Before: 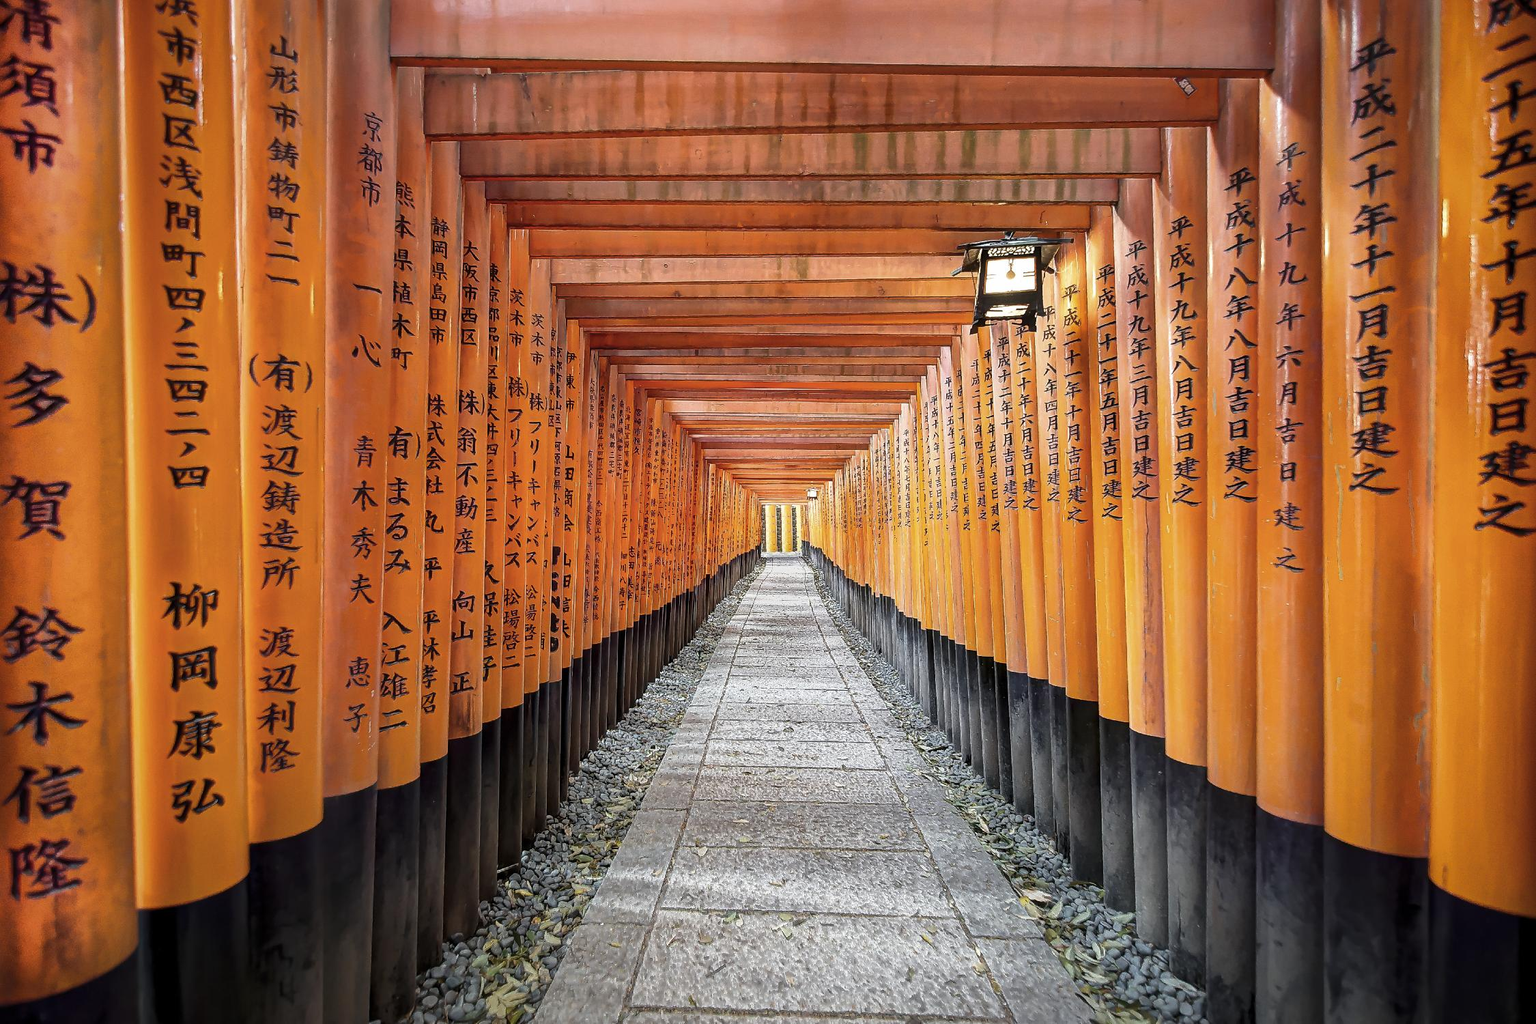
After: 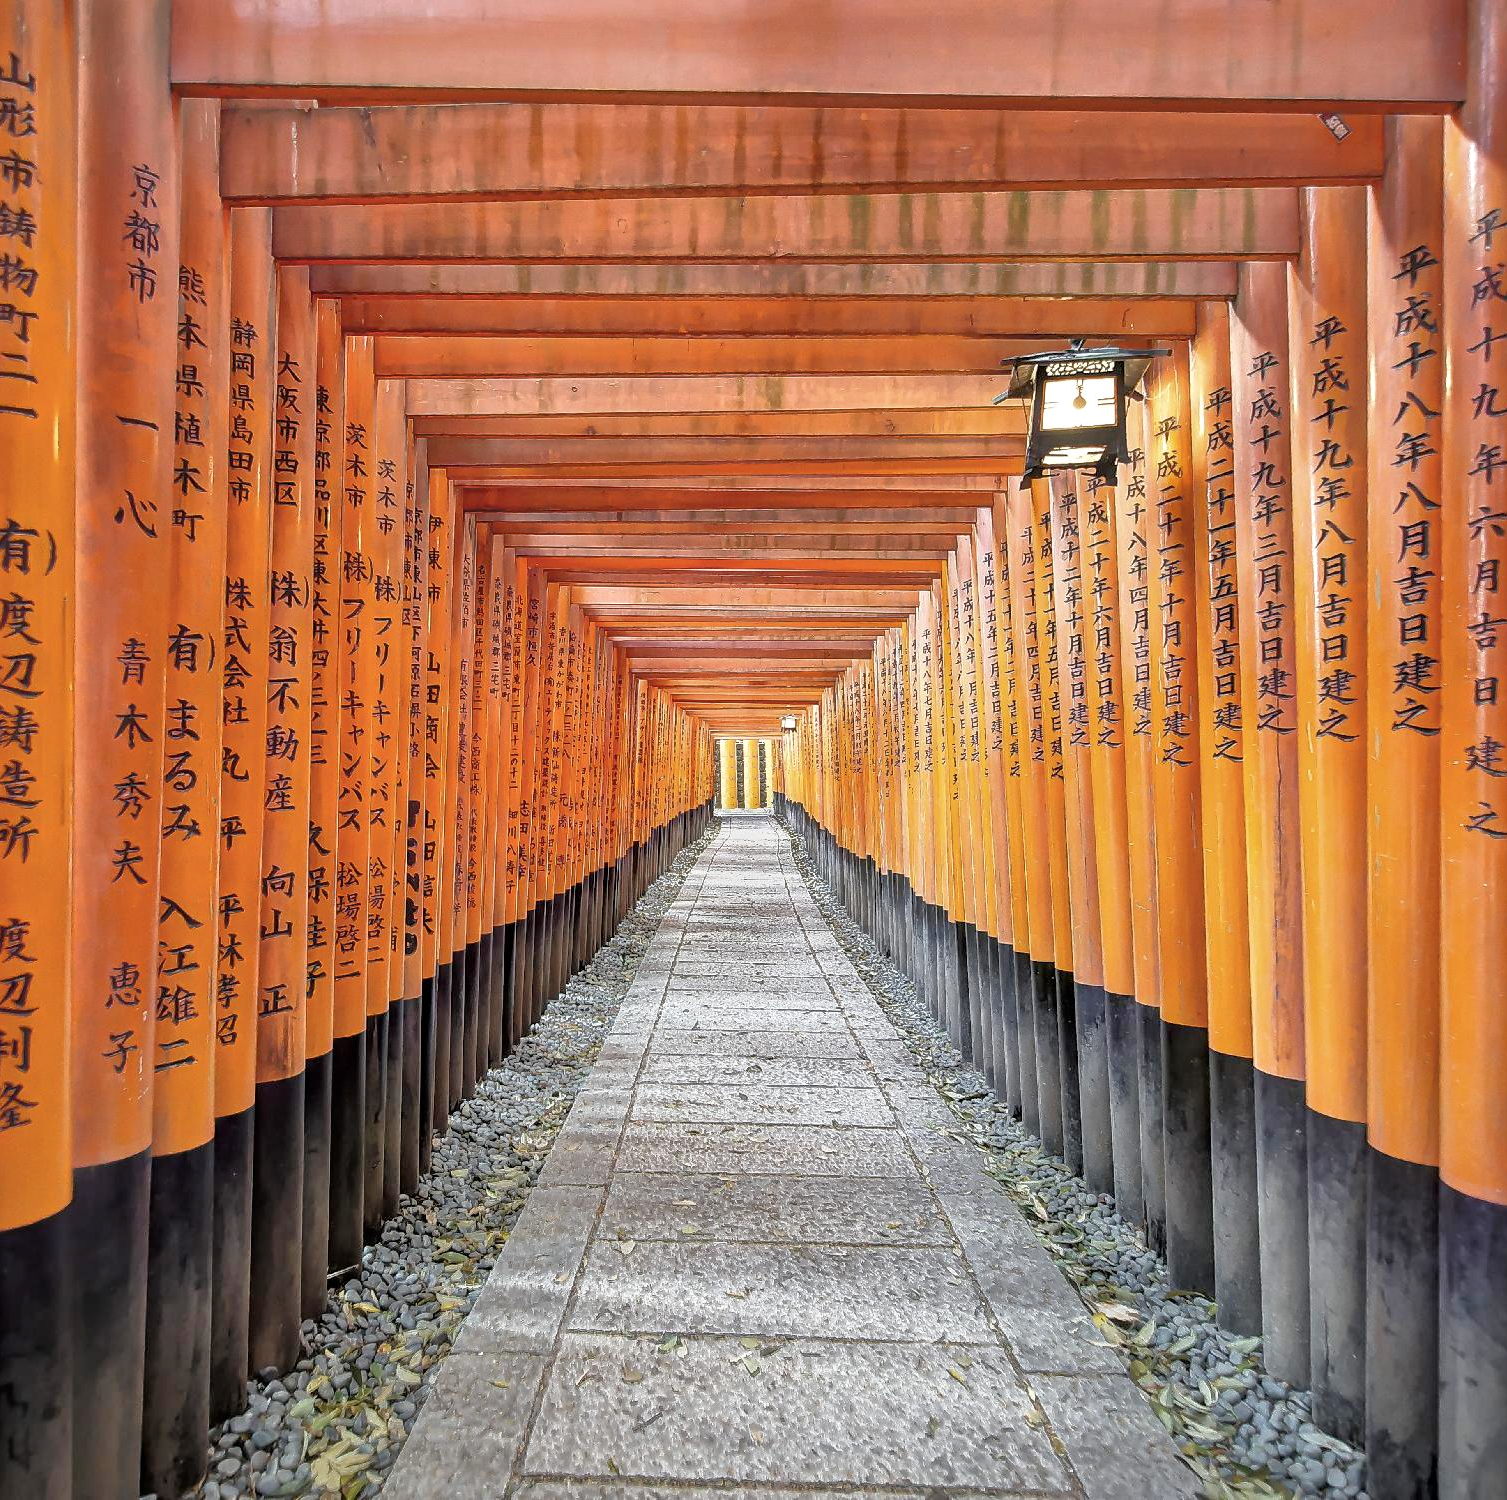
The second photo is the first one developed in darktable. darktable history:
tone equalizer: -7 EV 0.149 EV, -6 EV 0.605 EV, -5 EV 1.16 EV, -4 EV 1.36 EV, -3 EV 1.18 EV, -2 EV 0.6 EV, -1 EV 0.166 EV
crop and rotate: left 17.835%, right 15.17%
